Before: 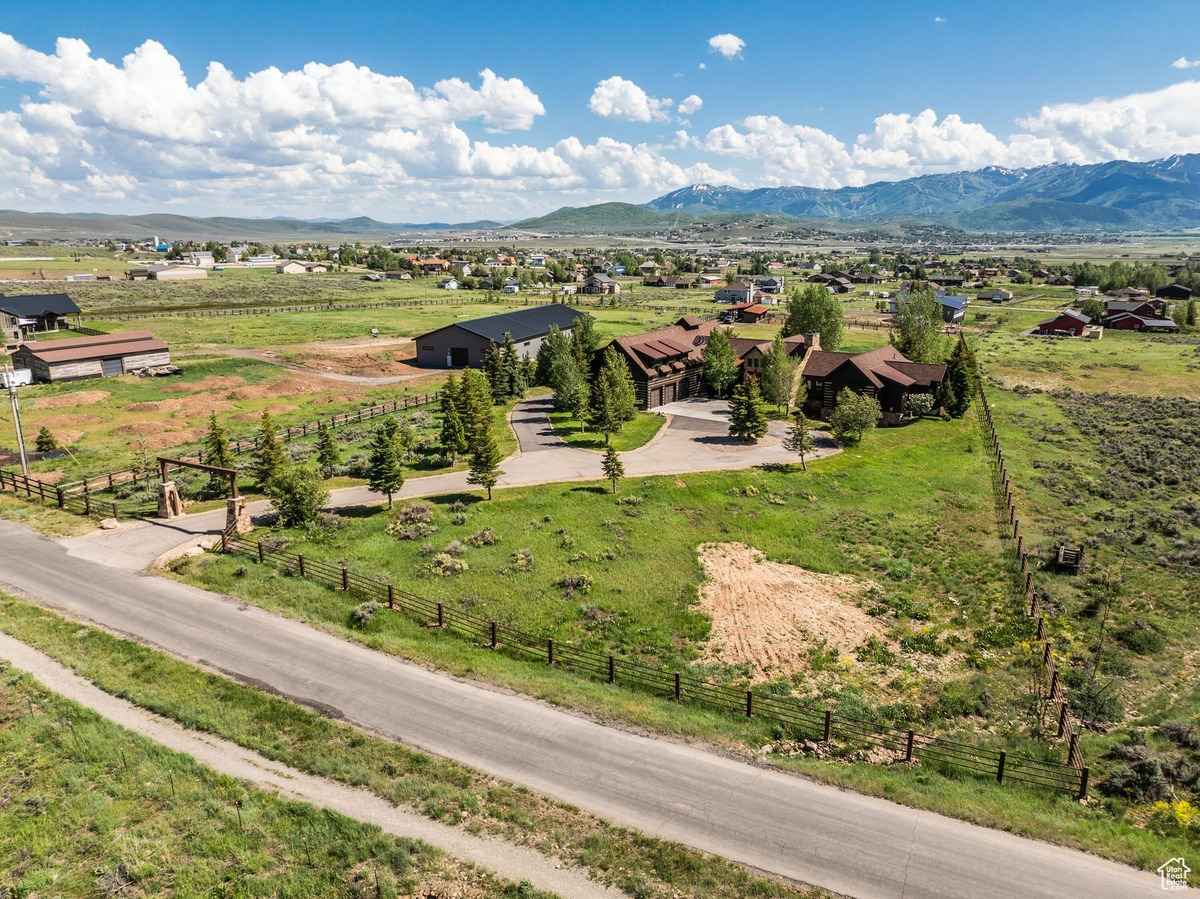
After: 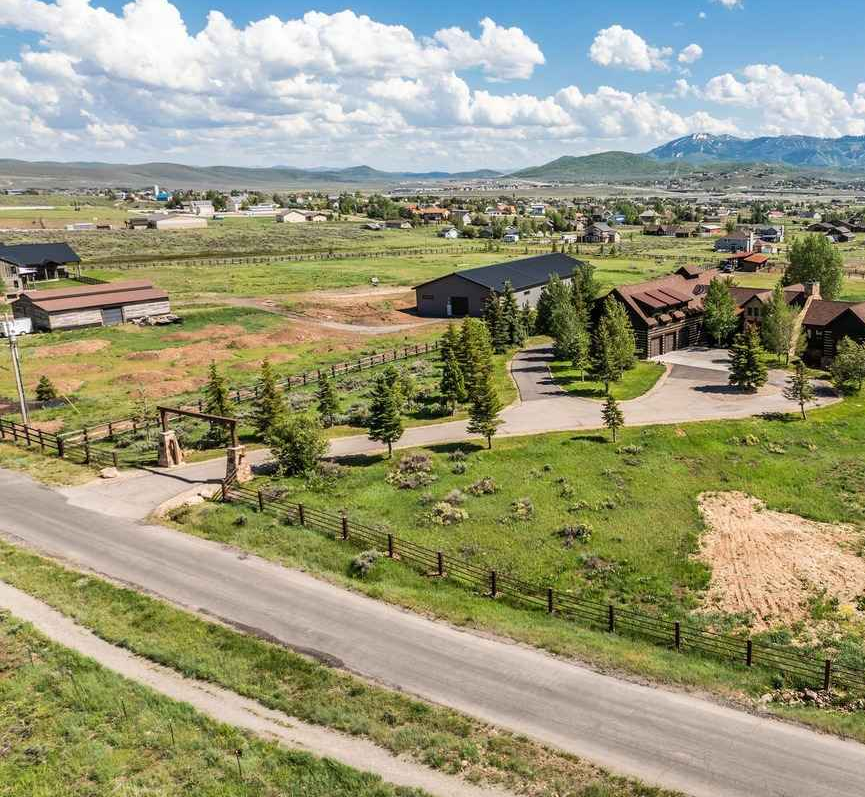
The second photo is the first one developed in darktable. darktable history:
crop: top 5.78%, right 27.842%, bottom 5.499%
